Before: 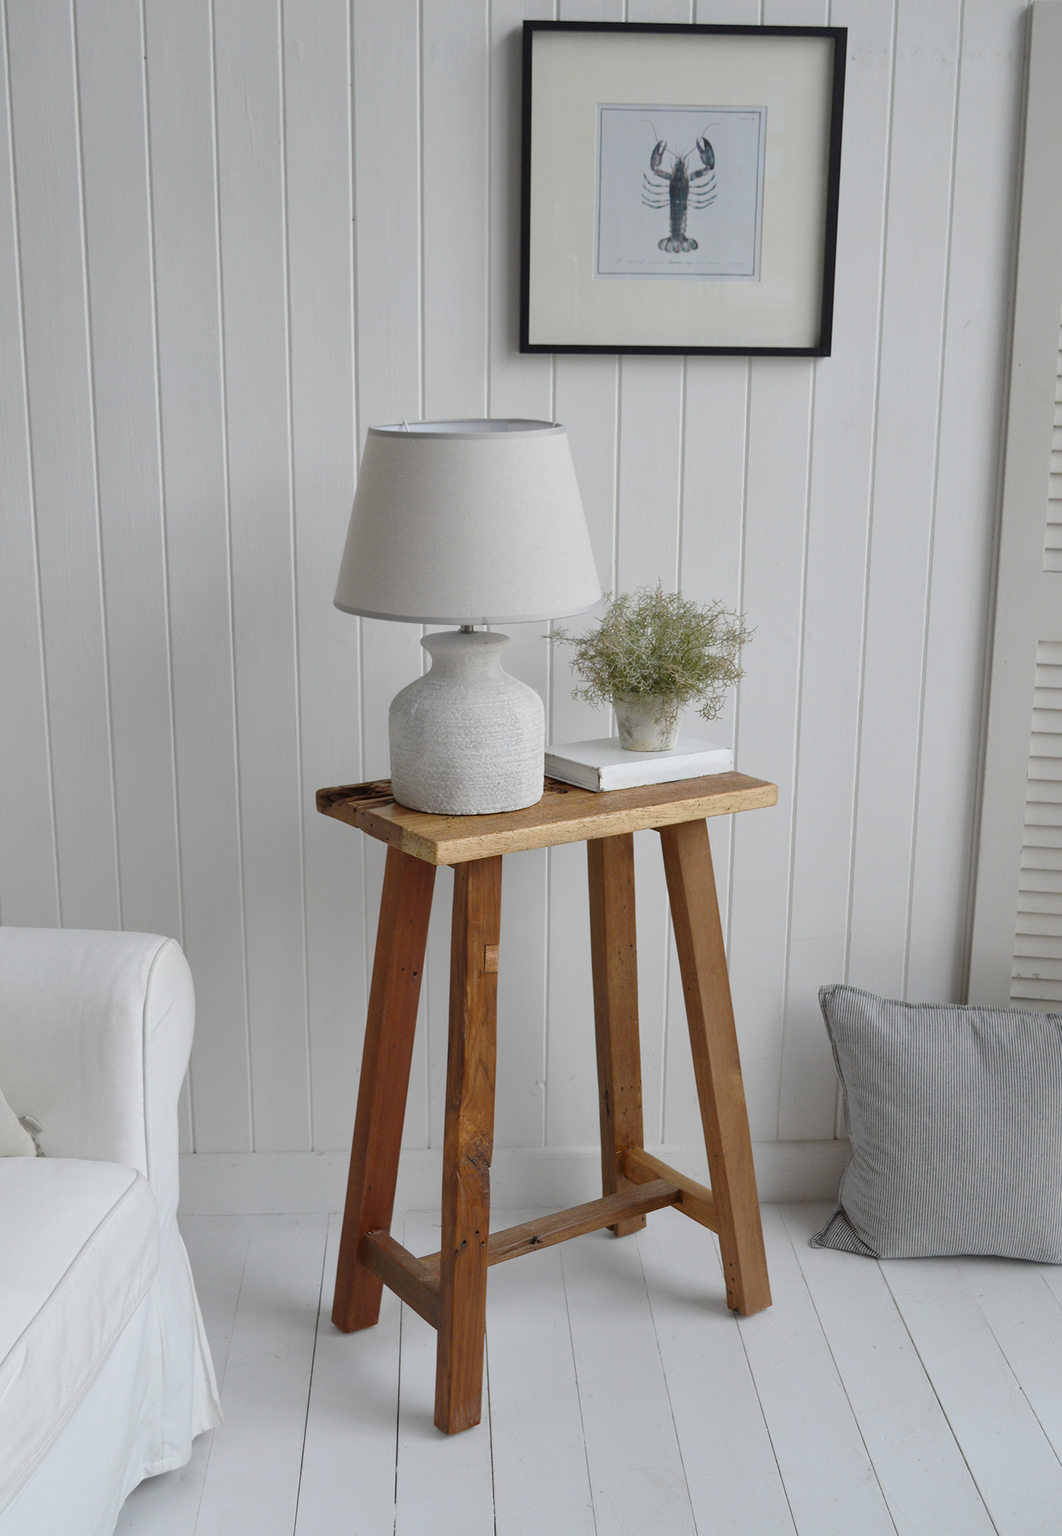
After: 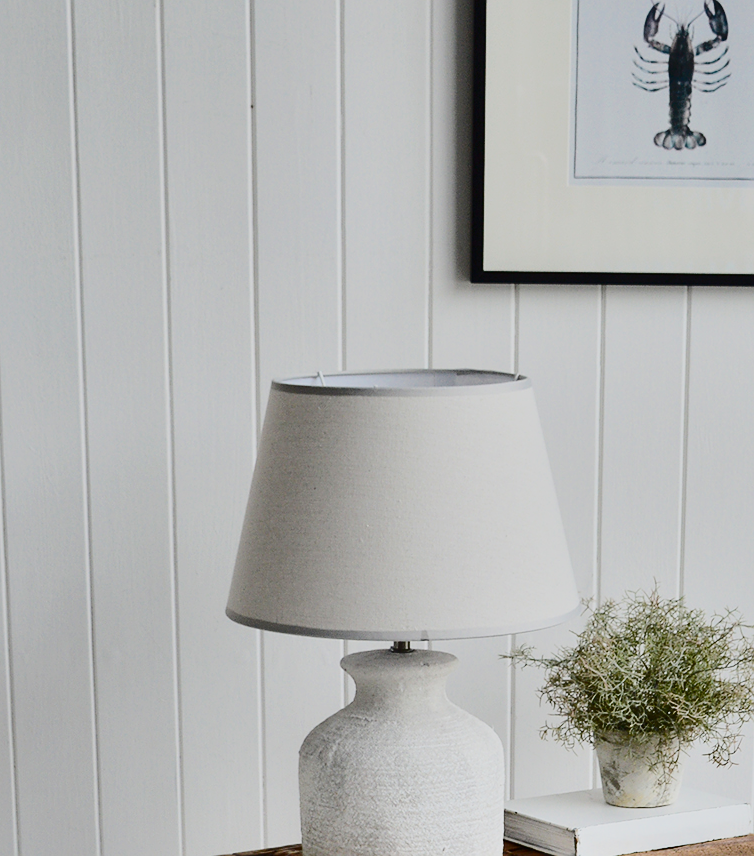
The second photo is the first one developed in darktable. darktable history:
shadows and highlights: white point adjustment -3.64, highlights -63.34, highlights color adjustment 42%, soften with gaussian
crop: left 15.306%, top 9.065%, right 30.789%, bottom 48.638%
contrast brightness saturation: contrast 0.28
exposure: black level correction 0, exposure 1.388 EV, compensate exposure bias true, compensate highlight preservation false
filmic rgb: black relative exposure -7.65 EV, white relative exposure 4.56 EV, hardness 3.61
haze removal: strength -0.05
sharpen: radius 0.969, amount 0.604
